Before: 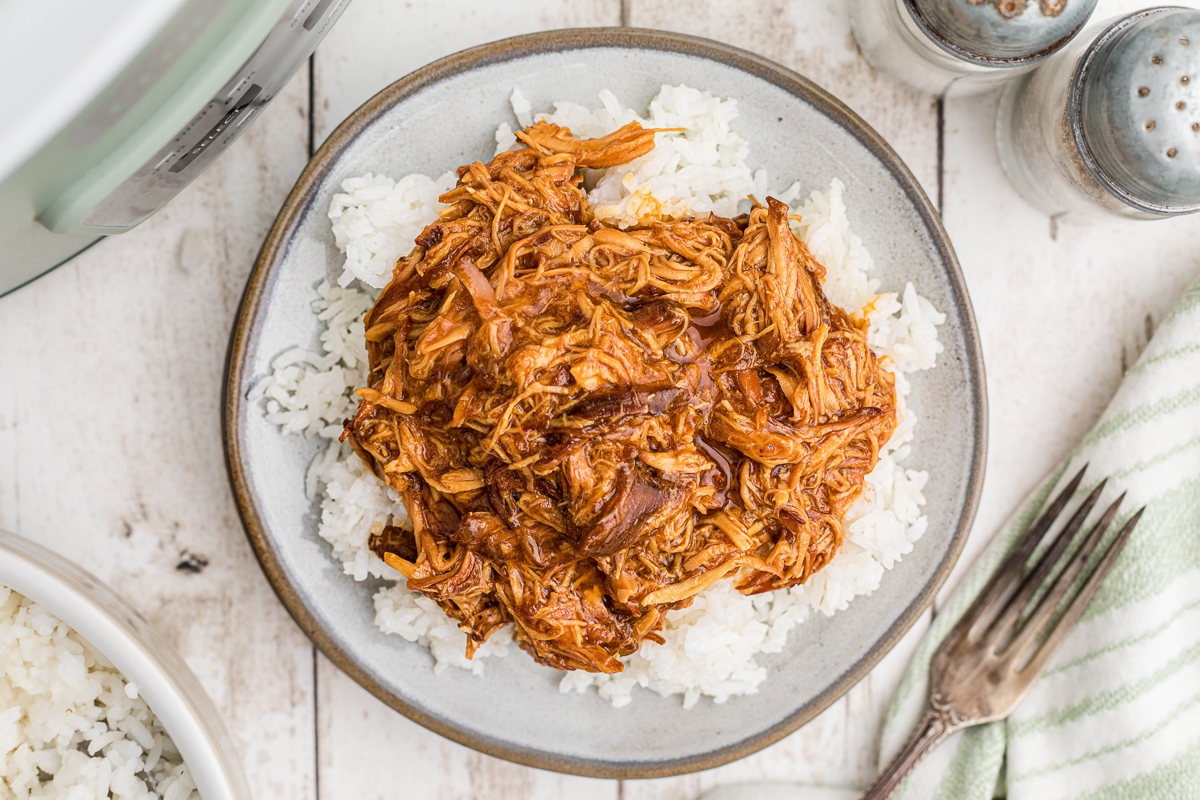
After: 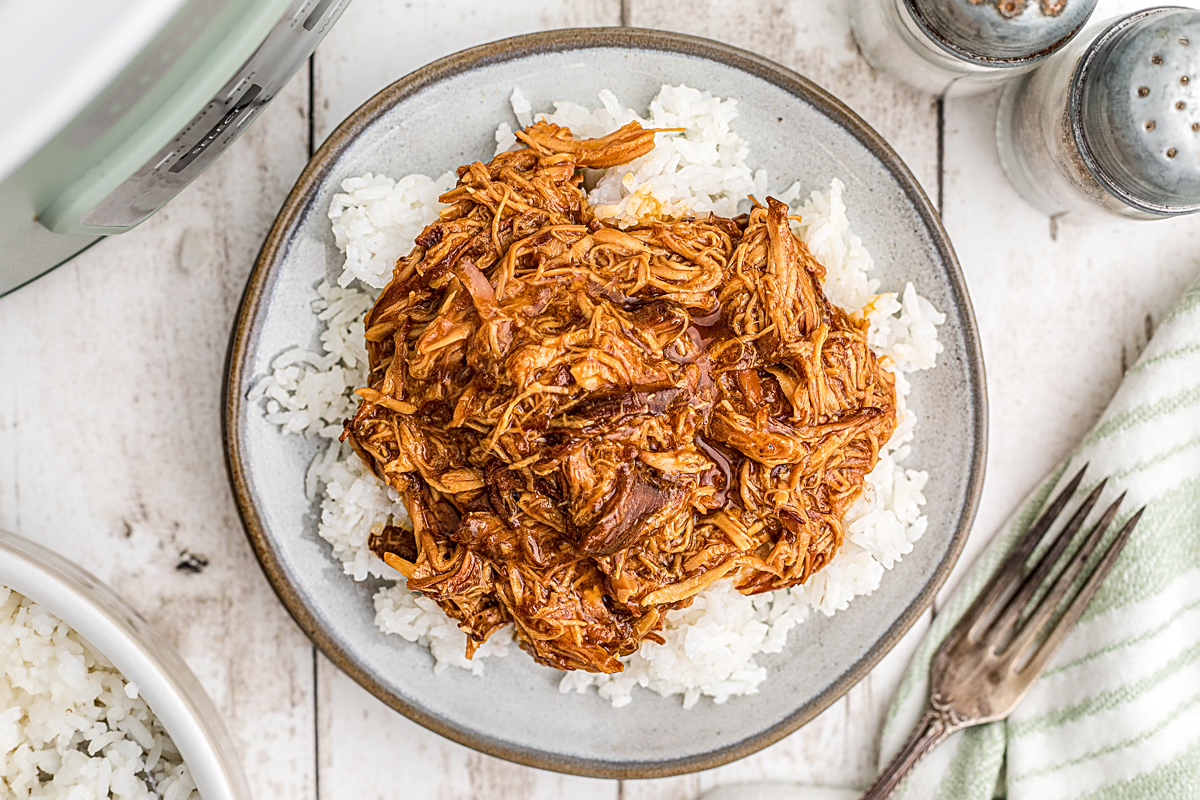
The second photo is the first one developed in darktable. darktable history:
sharpen: on, module defaults
exposure: exposure 0.02 EV, compensate highlight preservation false
local contrast: on, module defaults
